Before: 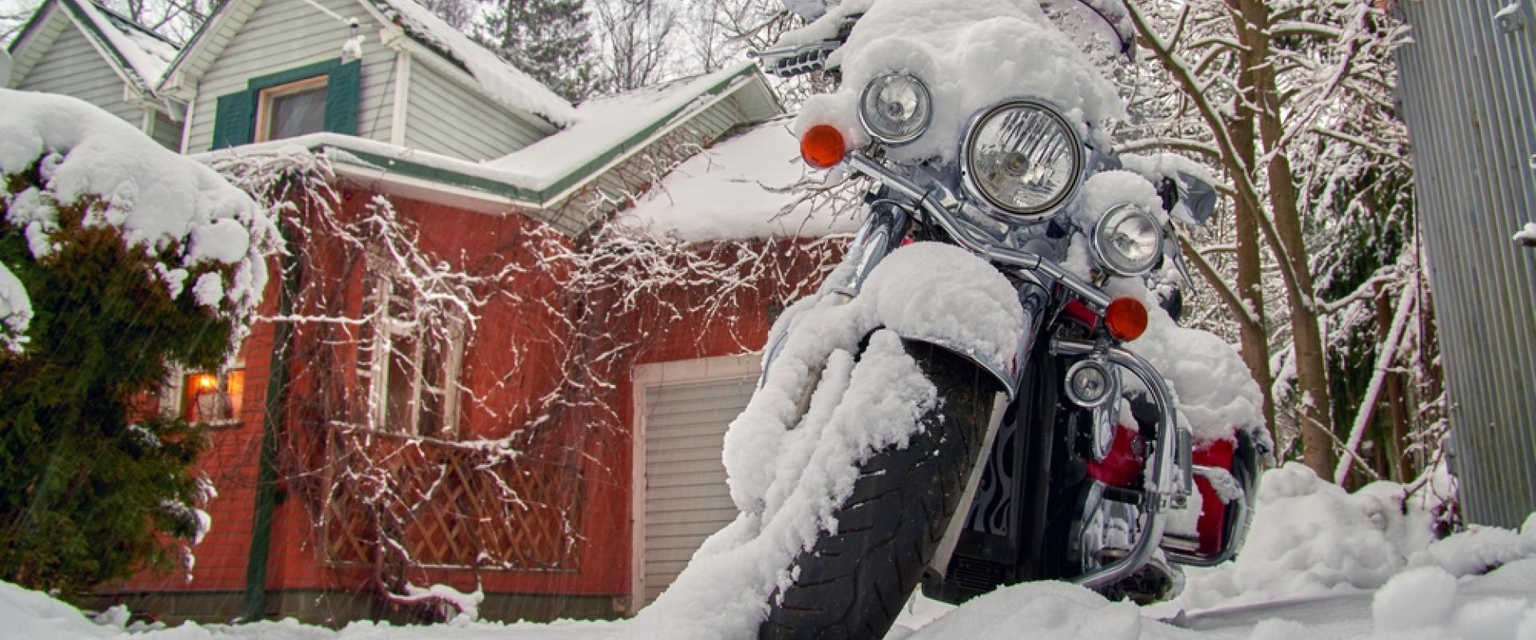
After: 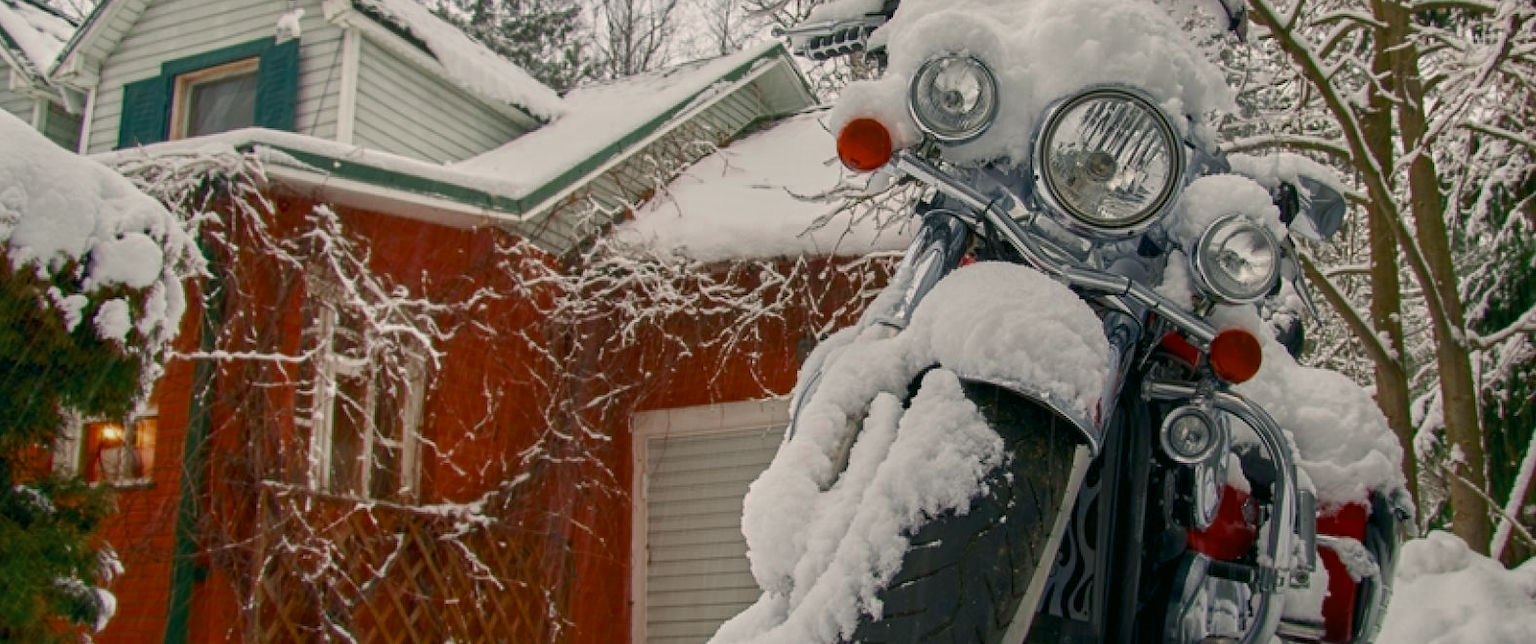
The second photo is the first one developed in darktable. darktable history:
tone equalizer: -8 EV 0.245 EV, -7 EV 0.452 EV, -6 EV 0.443 EV, -5 EV 0.237 EV, -3 EV -0.246 EV, -2 EV -0.433 EV, -1 EV -0.415 EV, +0 EV -0.278 EV
color correction: highlights a* 4.37, highlights b* 4.94, shadows a* -8.34, shadows b* 4.61
crop and rotate: left 7.599%, top 4.451%, right 10.606%, bottom 13.153%
color zones: curves: ch0 [(0, 0.5) (0.125, 0.4) (0.25, 0.5) (0.375, 0.4) (0.5, 0.4) (0.625, 0.6) (0.75, 0.6) (0.875, 0.5)]; ch1 [(0, 0.35) (0.125, 0.45) (0.25, 0.35) (0.375, 0.35) (0.5, 0.35) (0.625, 0.35) (0.75, 0.45) (0.875, 0.35)]; ch2 [(0, 0.6) (0.125, 0.5) (0.25, 0.5) (0.375, 0.6) (0.5, 0.6) (0.625, 0.5) (0.75, 0.5) (0.875, 0.5)]
color balance rgb: perceptual saturation grading › global saturation 20%, perceptual saturation grading › highlights -50.211%, perceptual saturation grading › shadows 30.365%, global vibrance 20.883%
